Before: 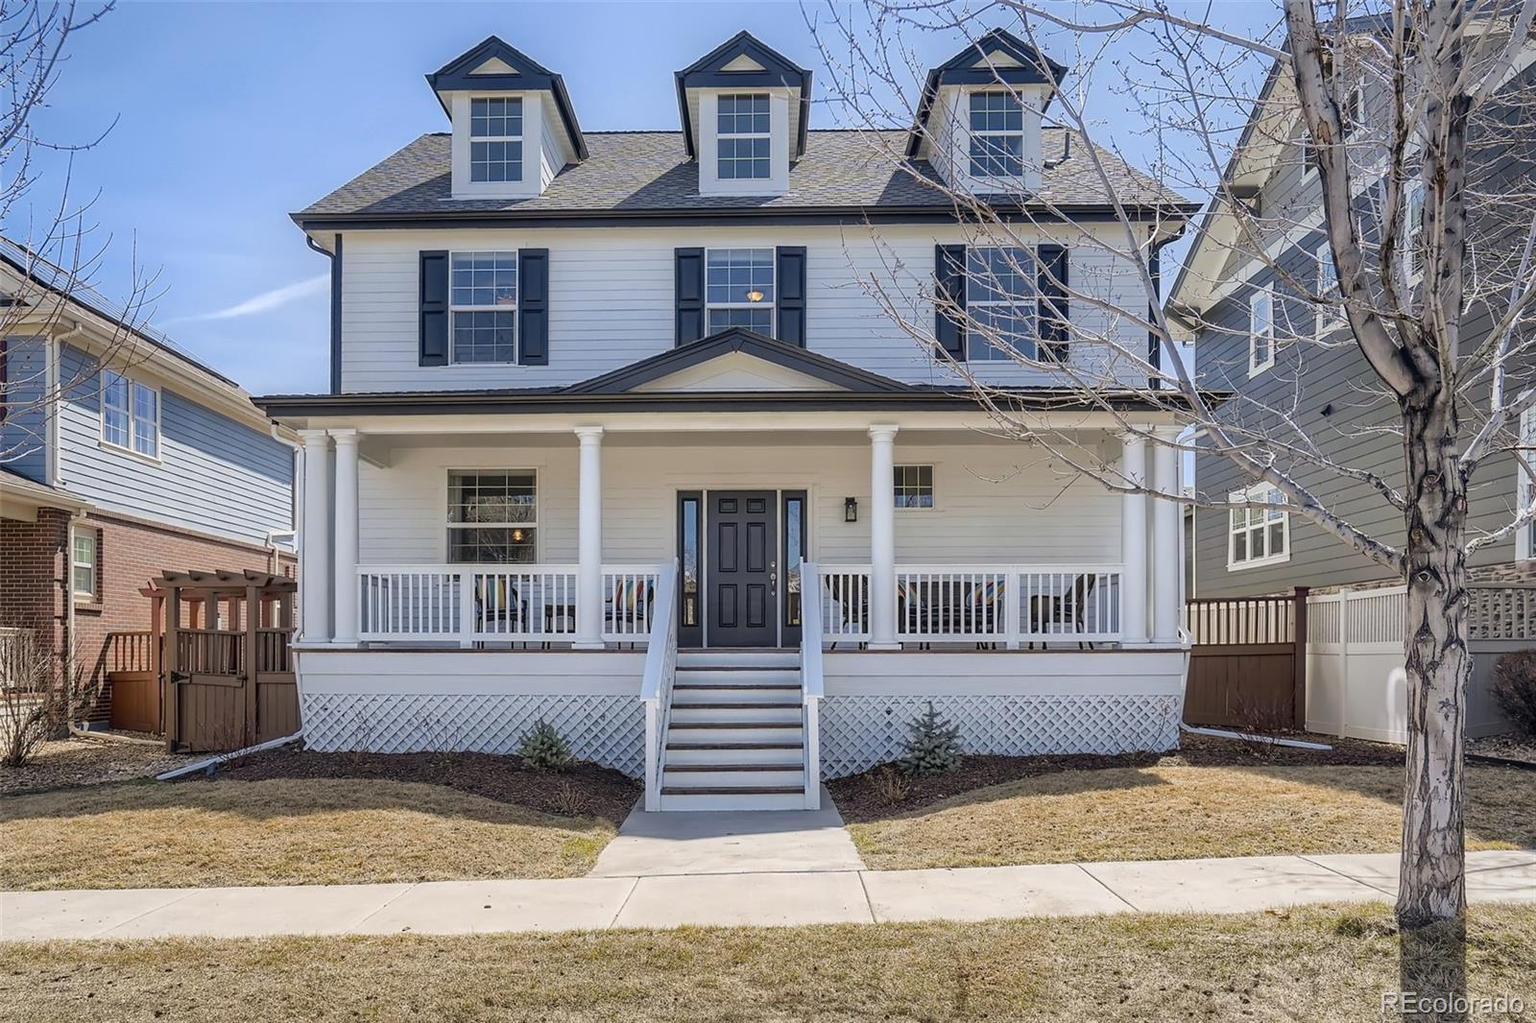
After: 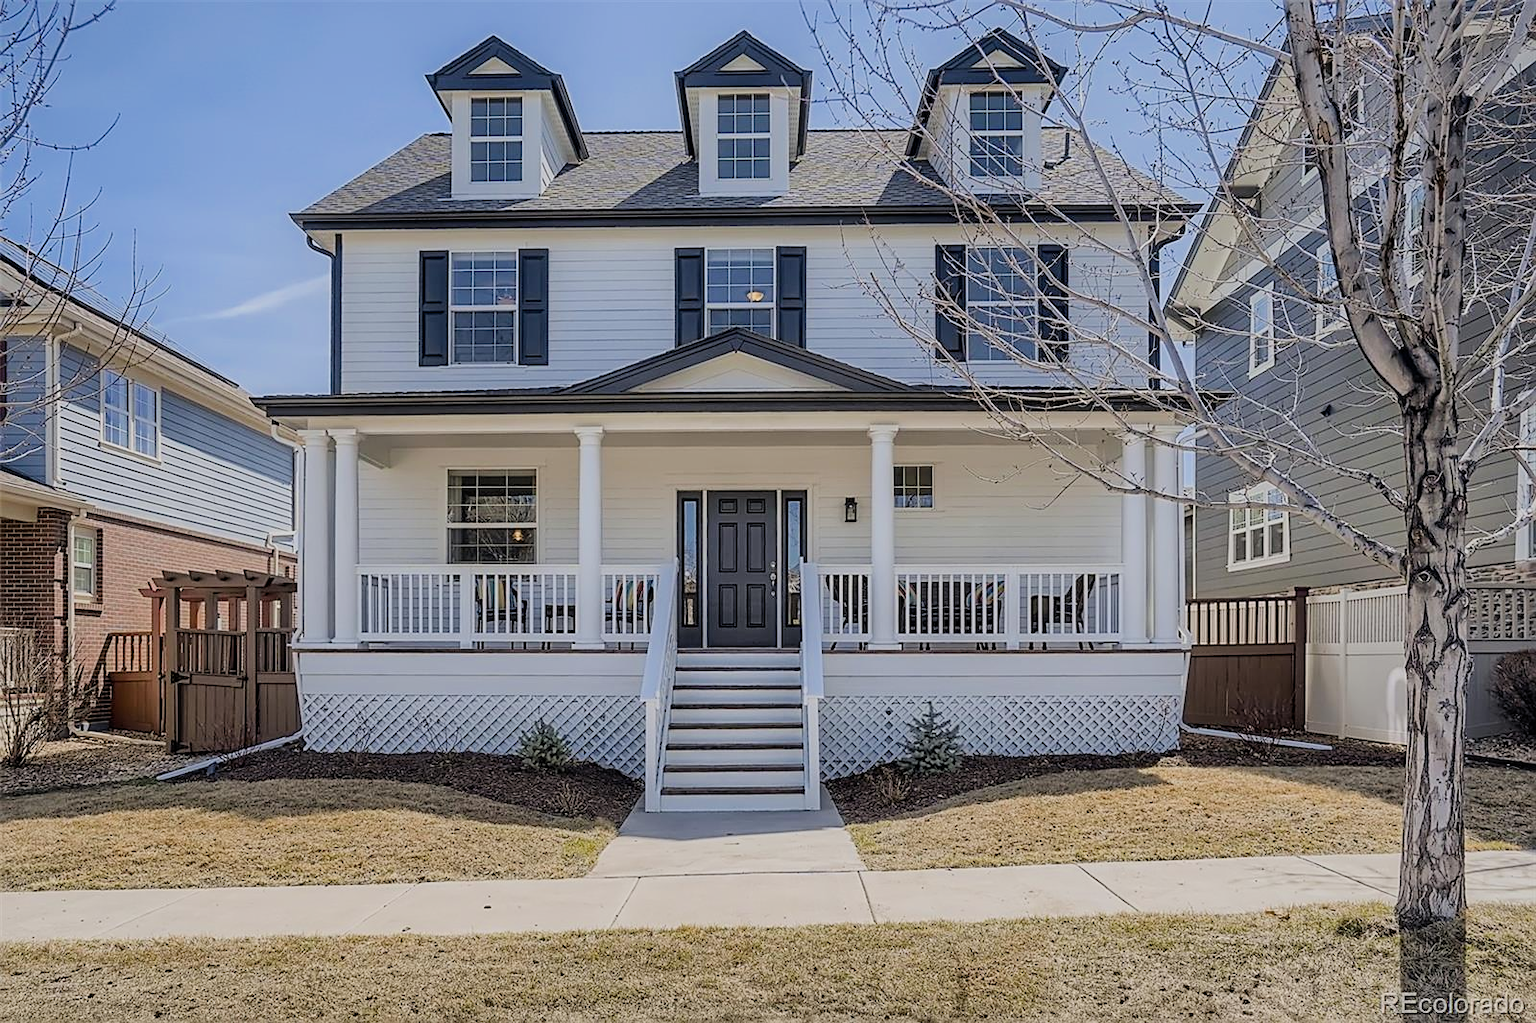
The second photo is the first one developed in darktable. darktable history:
sharpen: on, module defaults
filmic rgb: black relative exposure -16 EV, white relative exposure 6.85 EV, hardness 4.7, color science v6 (2022)
